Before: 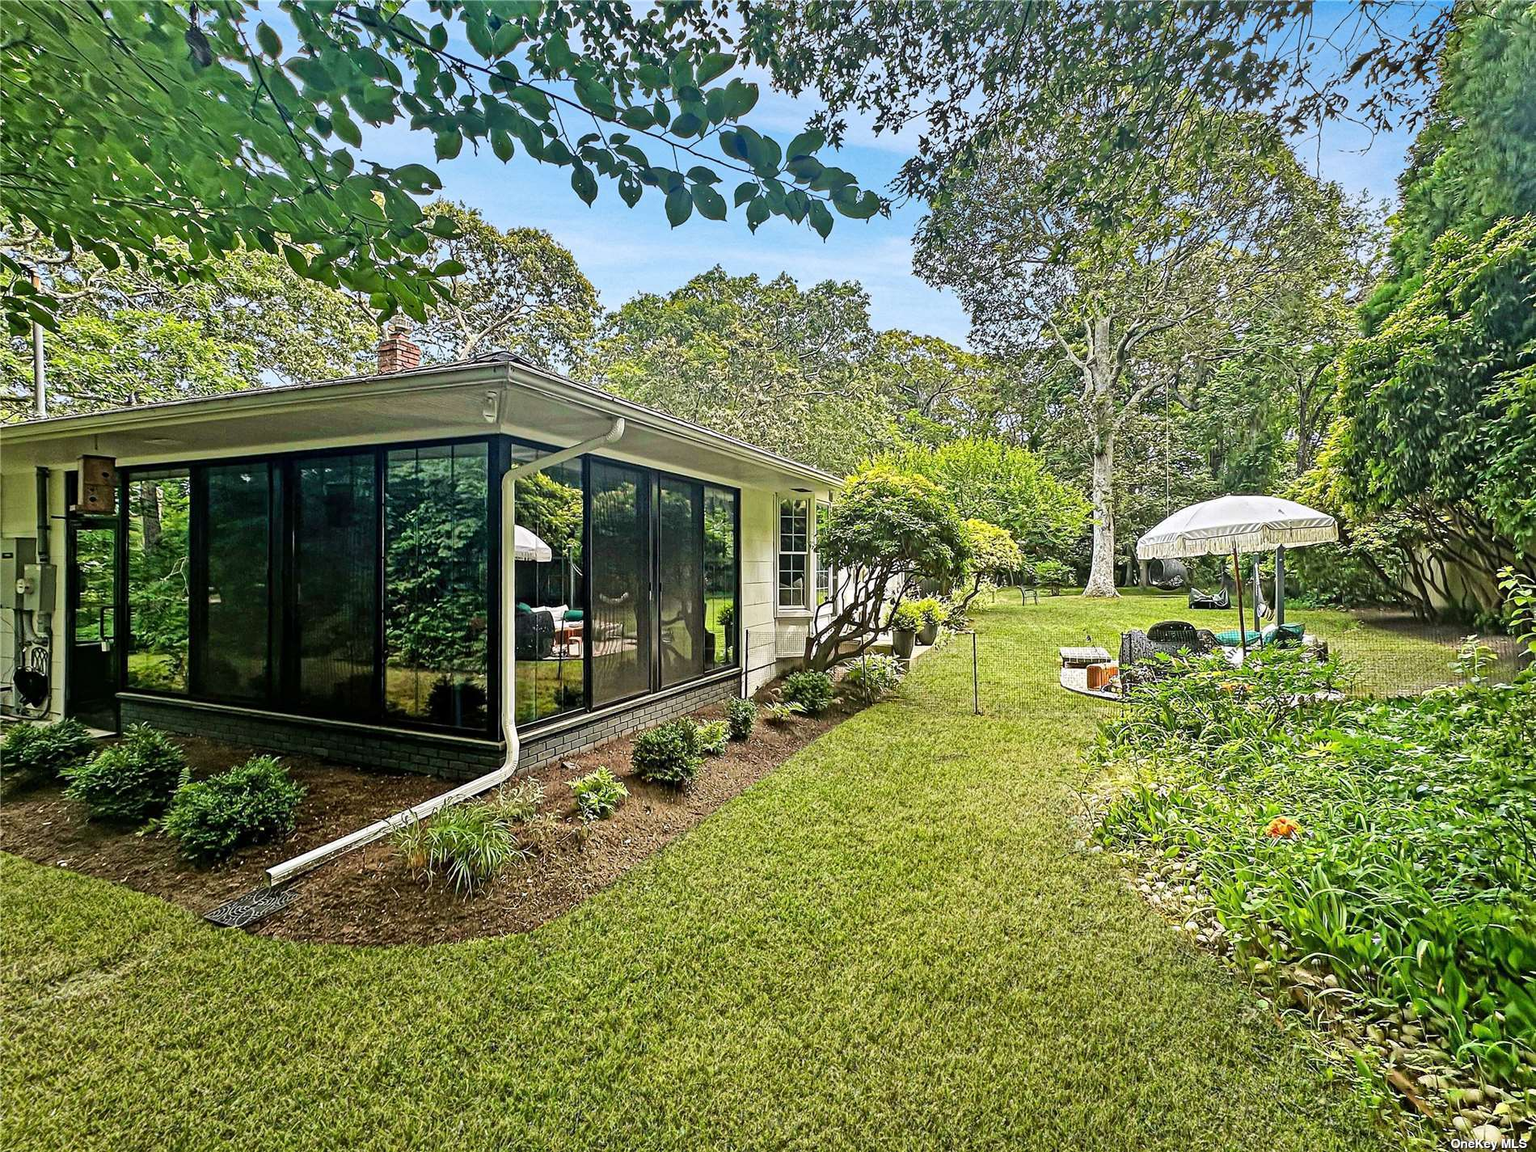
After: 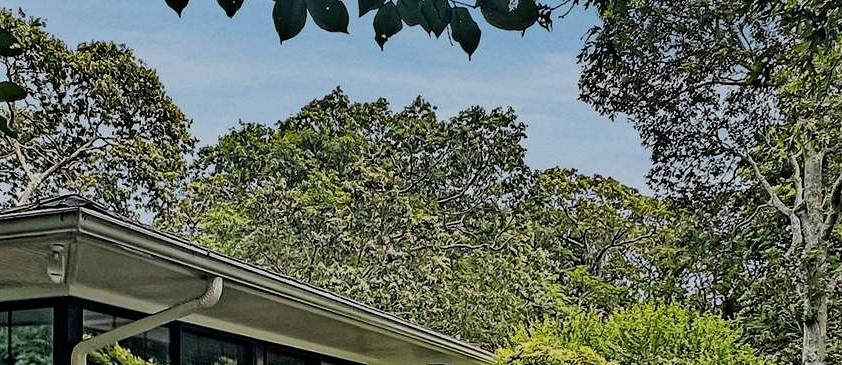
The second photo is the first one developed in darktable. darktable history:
tone equalizer: -8 EV -0.014 EV, -7 EV 0.014 EV, -6 EV -0.008 EV, -5 EV 0.006 EV, -4 EV -0.043 EV, -3 EV -0.239 EV, -2 EV -0.649 EV, -1 EV -0.959 EV, +0 EV -0.959 EV
filmic rgb: black relative exposure -3.66 EV, white relative exposure 2.44 EV, hardness 3.28, color science v6 (2022)
crop: left 28.996%, top 16.87%, right 26.668%, bottom 57.481%
